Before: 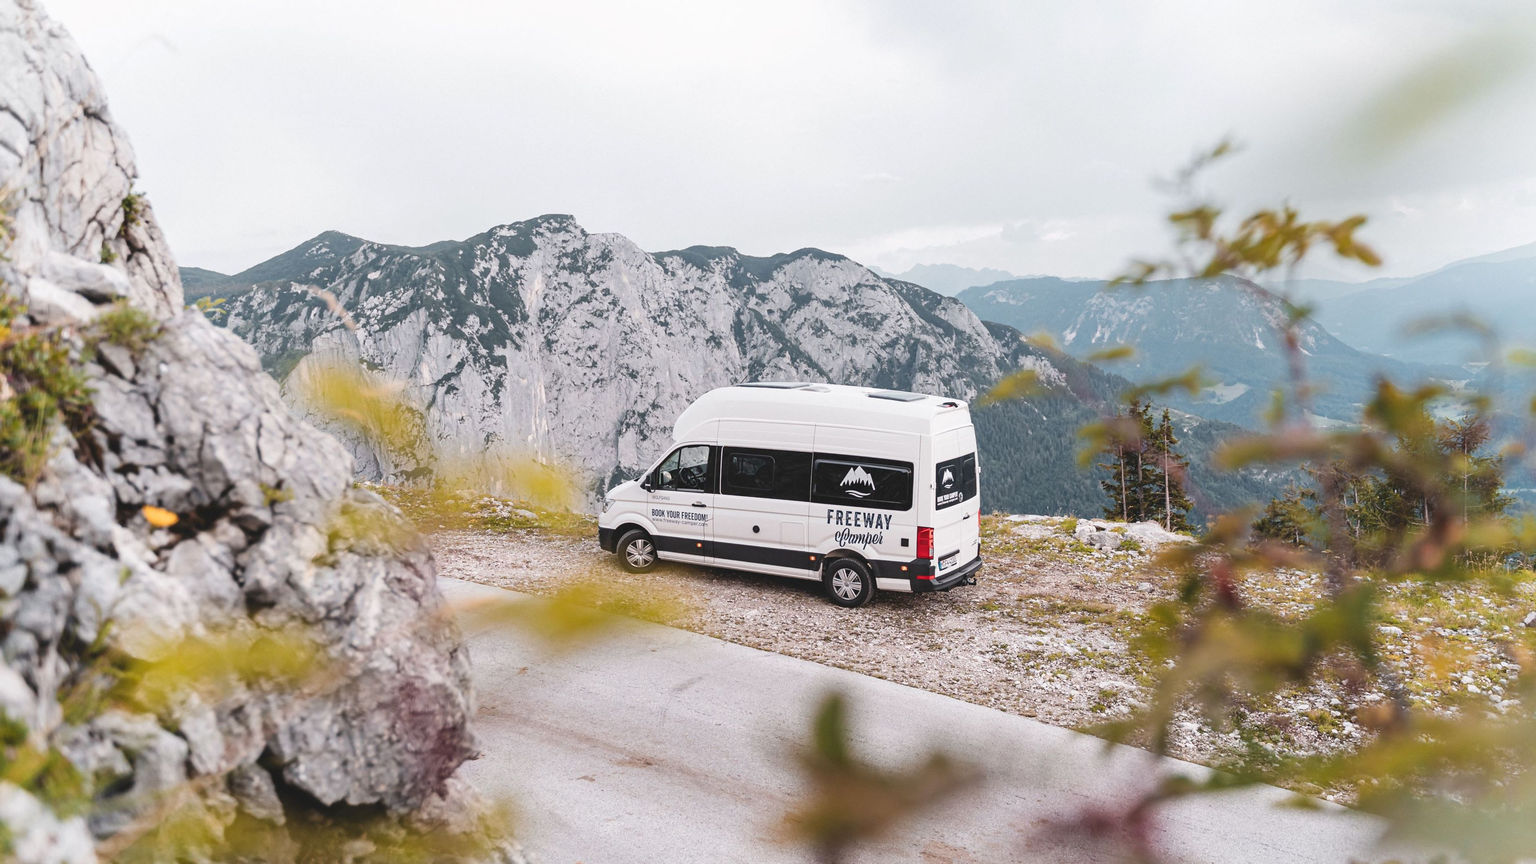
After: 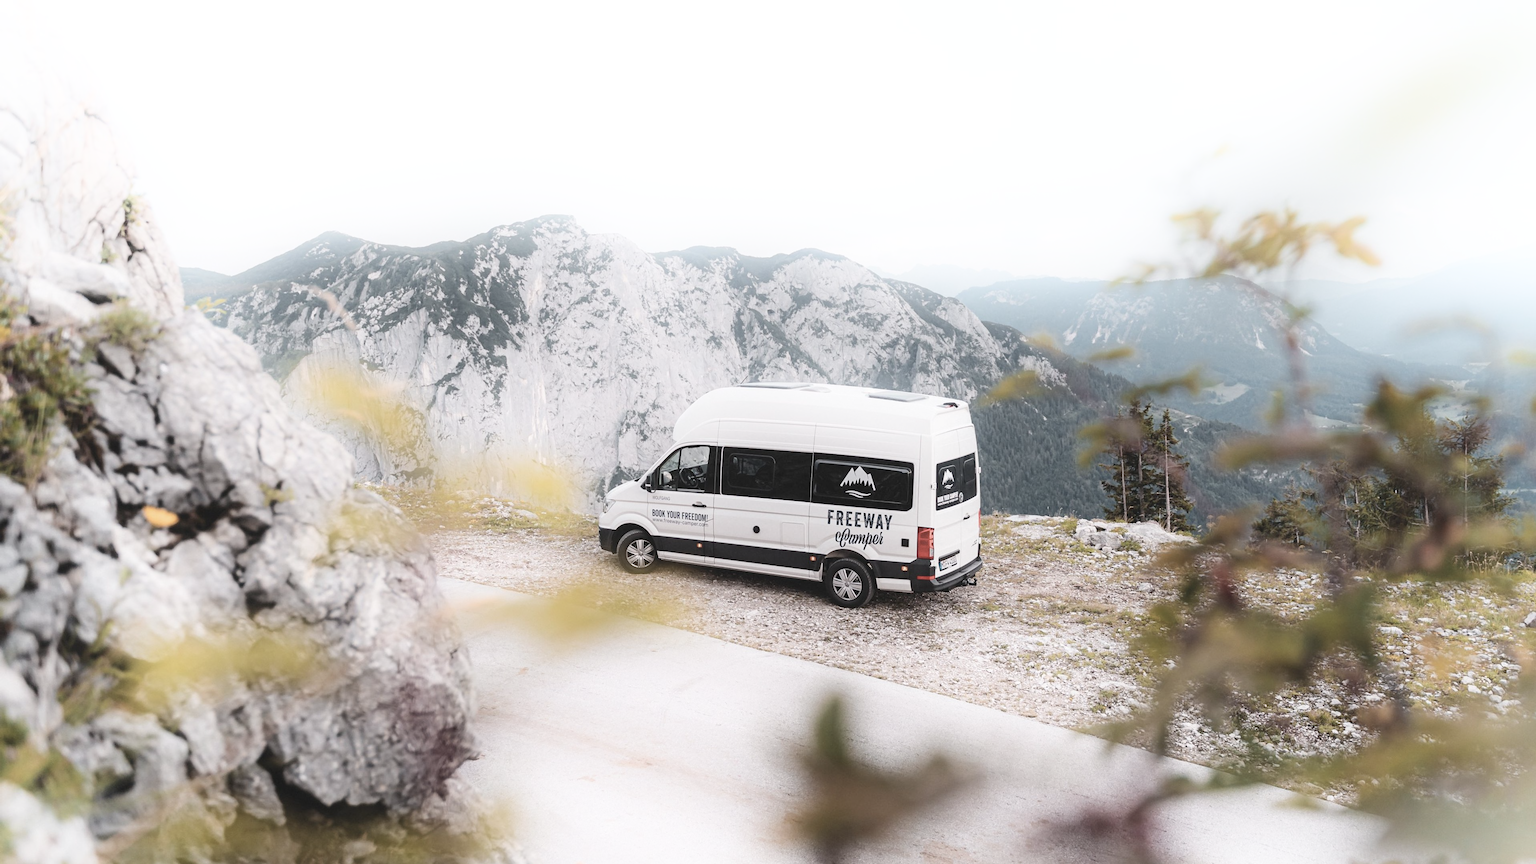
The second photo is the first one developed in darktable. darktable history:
shadows and highlights: shadows -21.84, highlights 99.11, soften with gaussian
color correction: highlights b* -0.057, saturation 0.598
